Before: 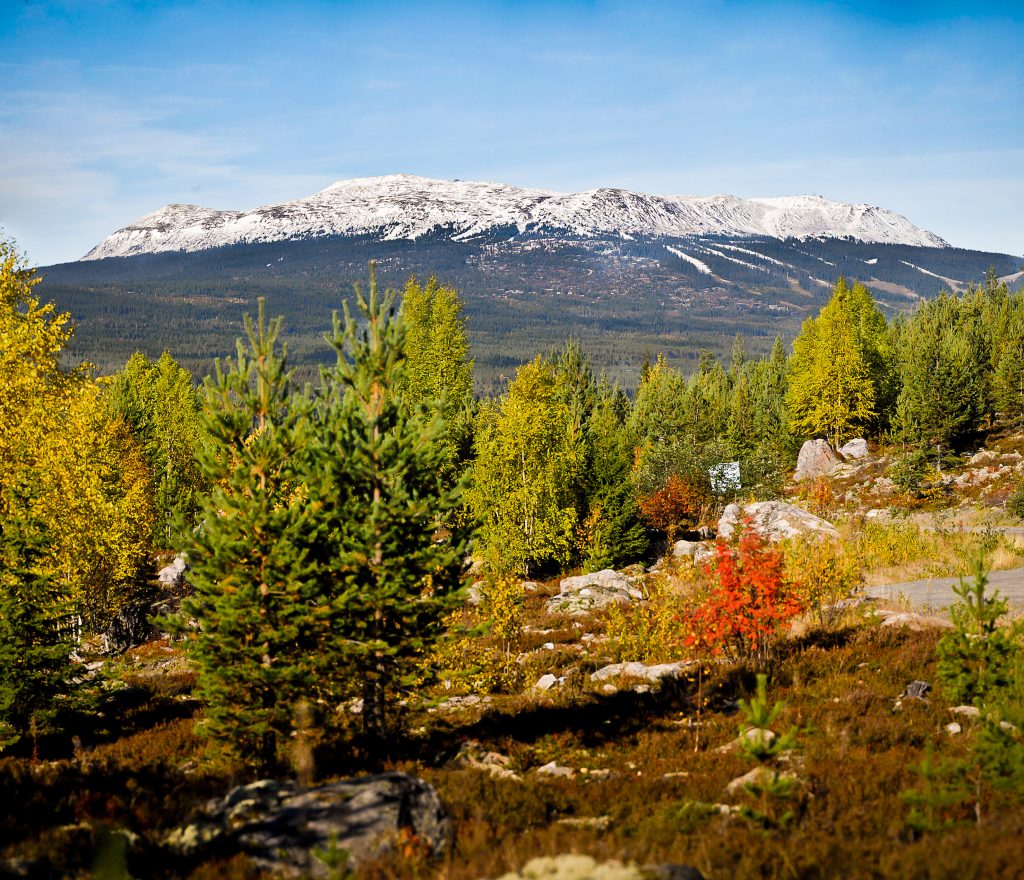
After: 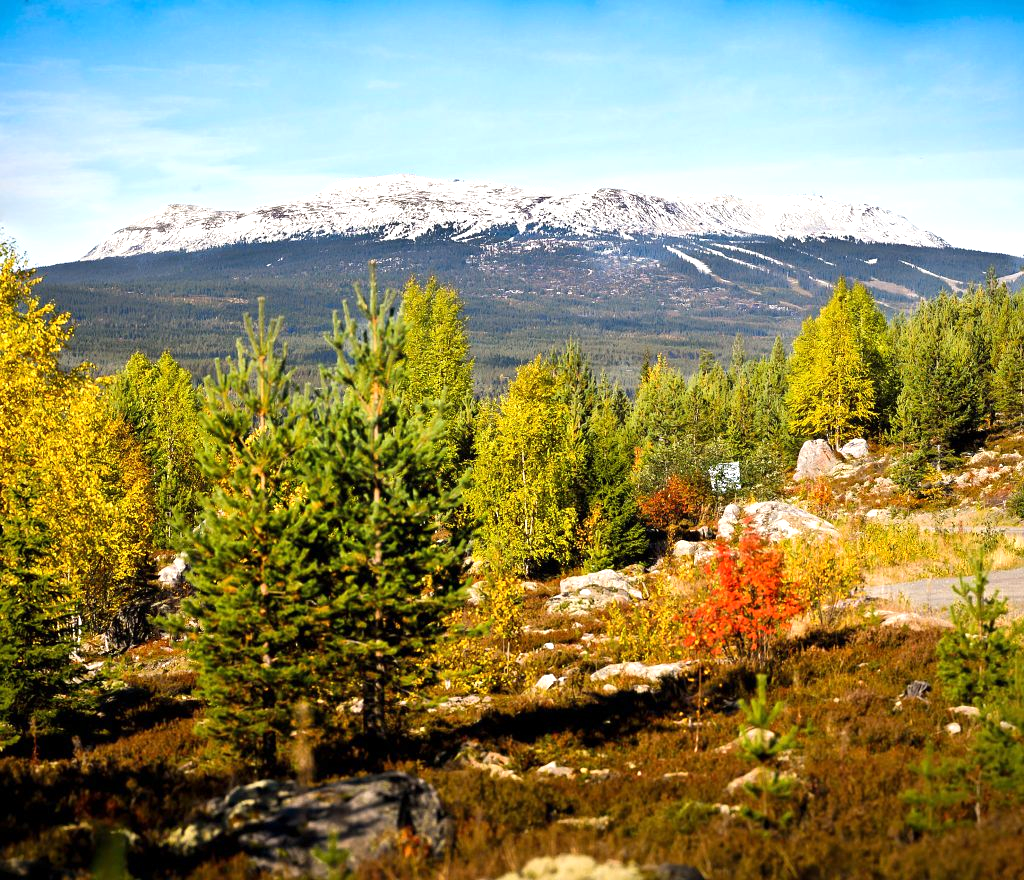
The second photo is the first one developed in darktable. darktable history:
tone curve: color space Lab, linked channels, preserve colors none
exposure: exposure 0.6 EV, compensate highlight preservation false
